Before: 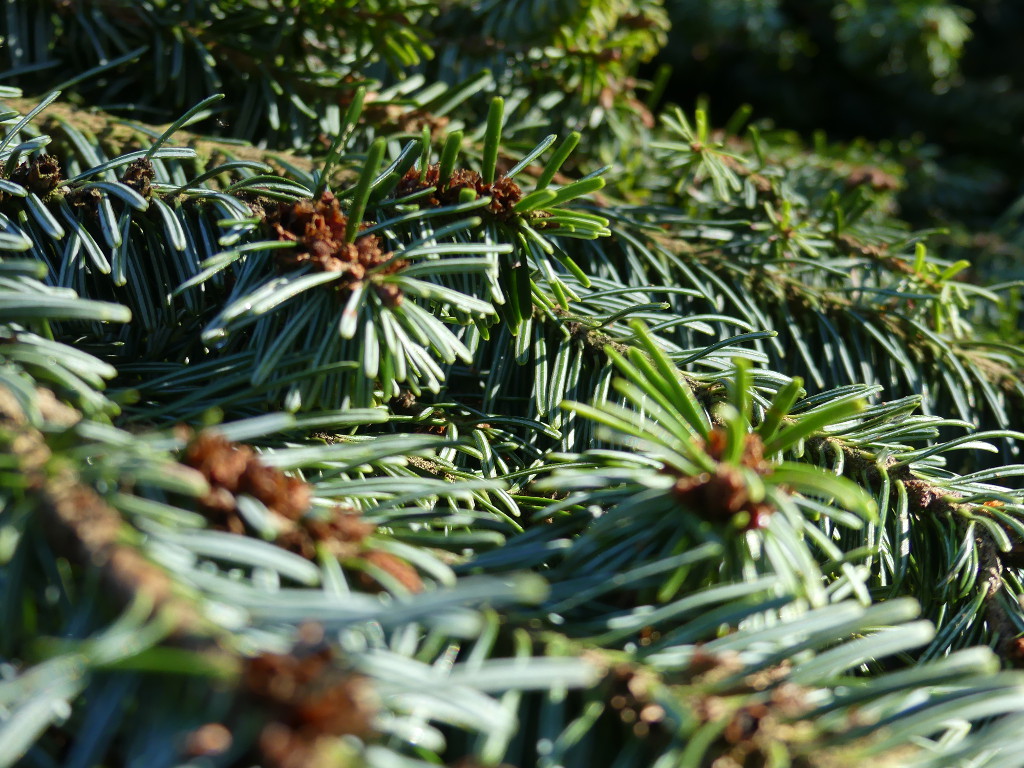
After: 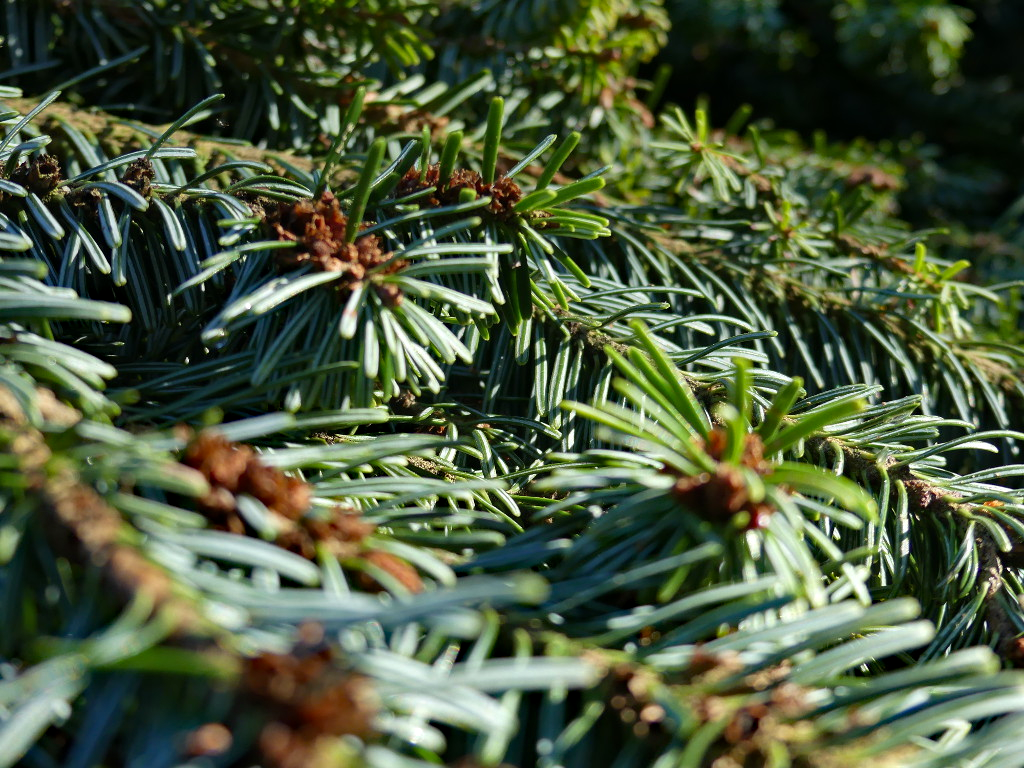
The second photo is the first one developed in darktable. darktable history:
tone equalizer: on, module defaults
haze removal: strength 0.29, distance 0.25, compatibility mode true, adaptive false
